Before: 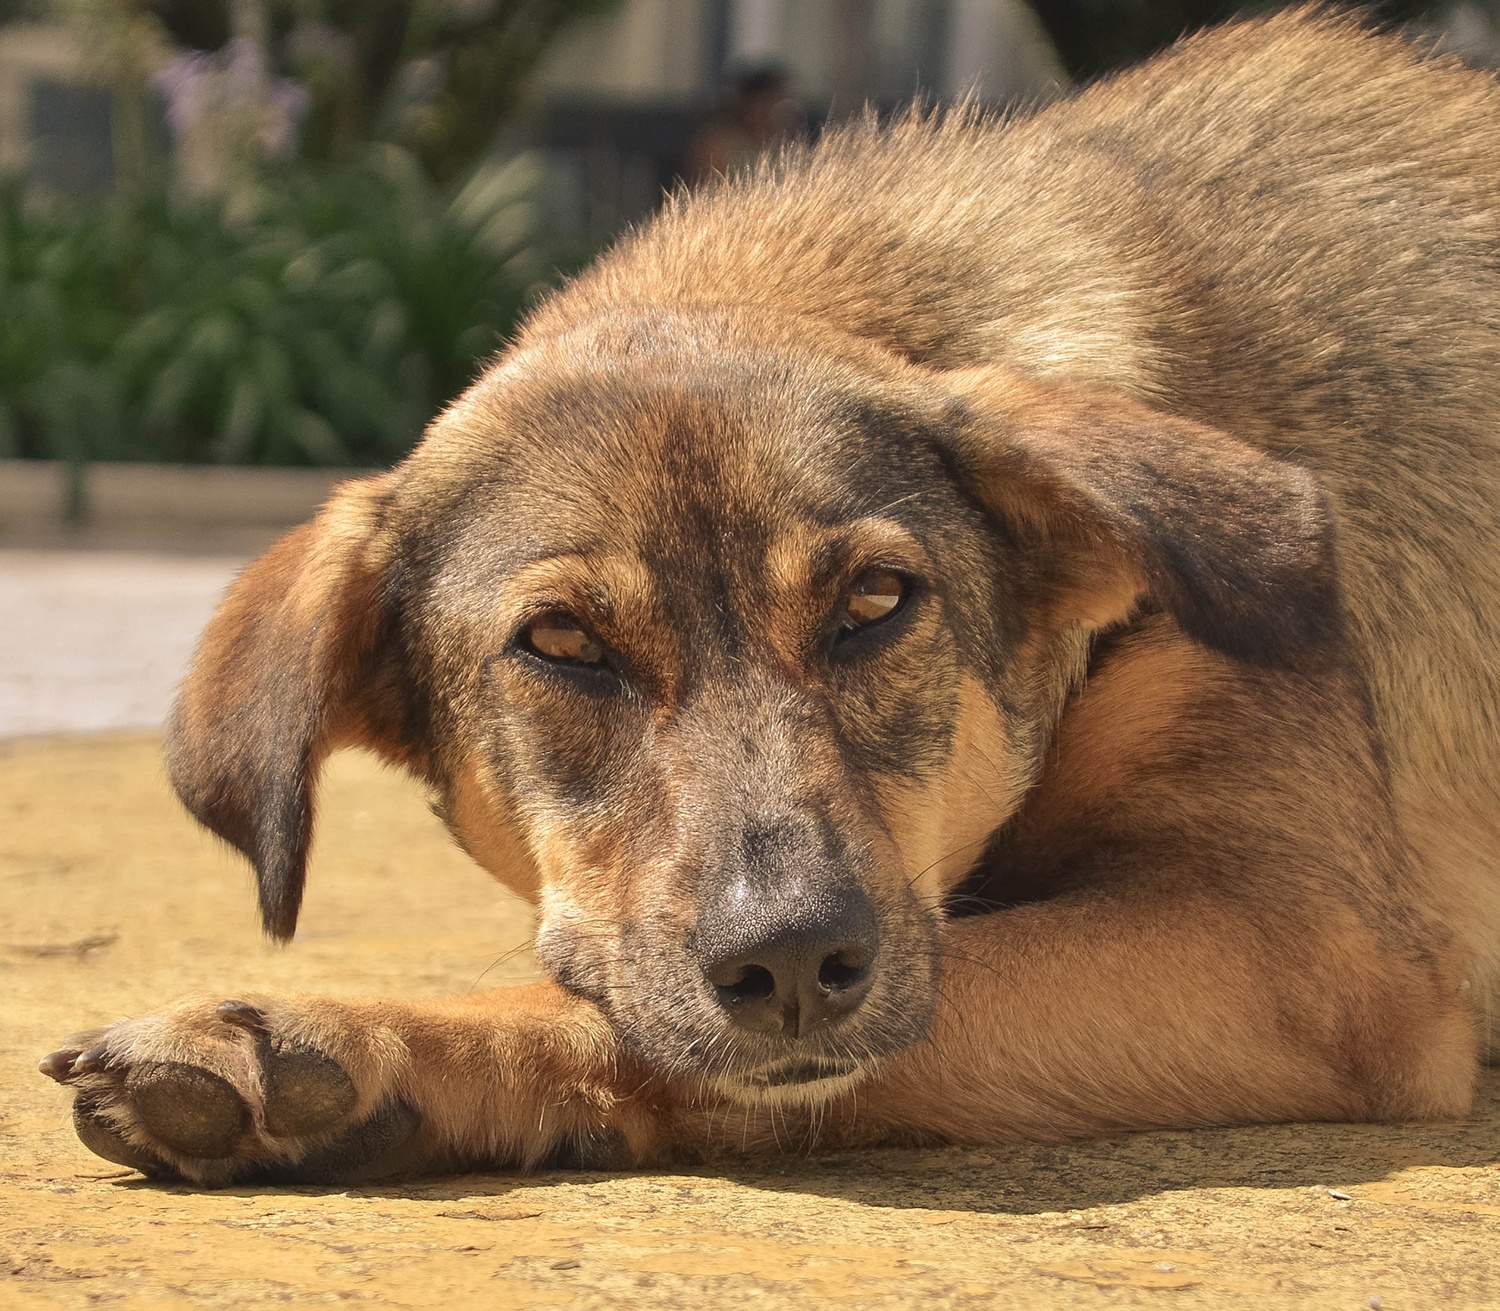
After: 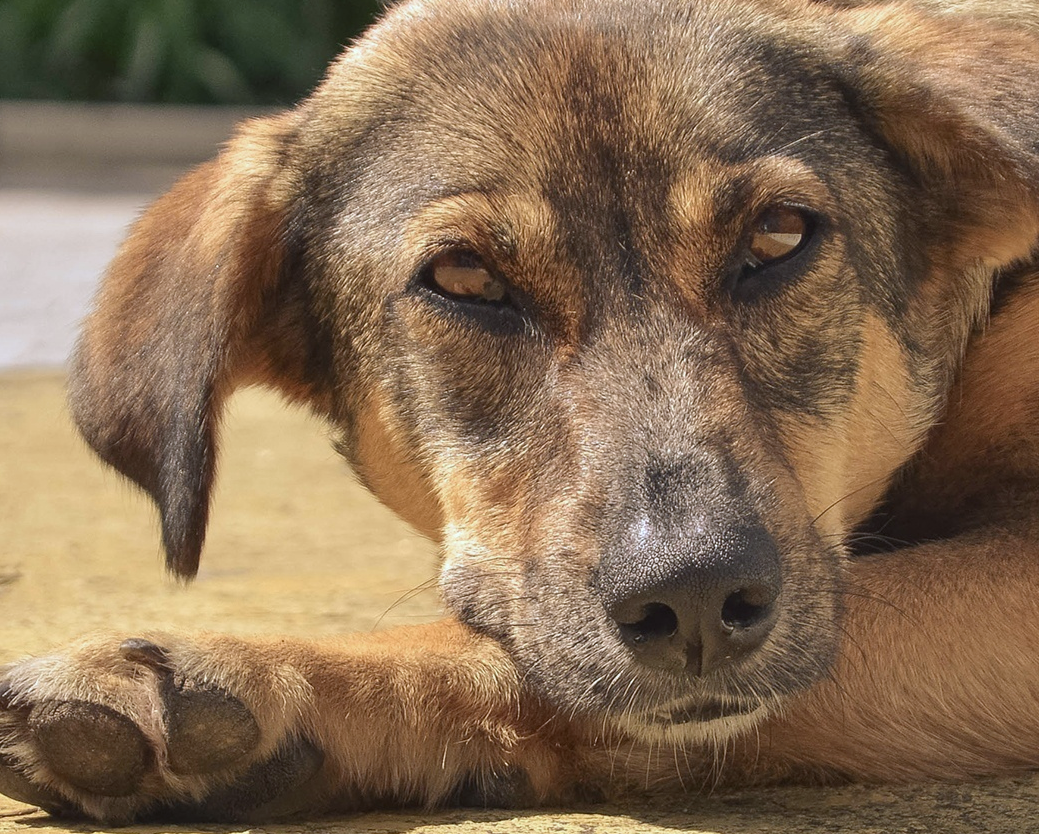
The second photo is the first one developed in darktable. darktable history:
crop: left 6.488%, top 27.668%, right 24.183%, bottom 8.656%
white balance: red 0.954, blue 1.079
